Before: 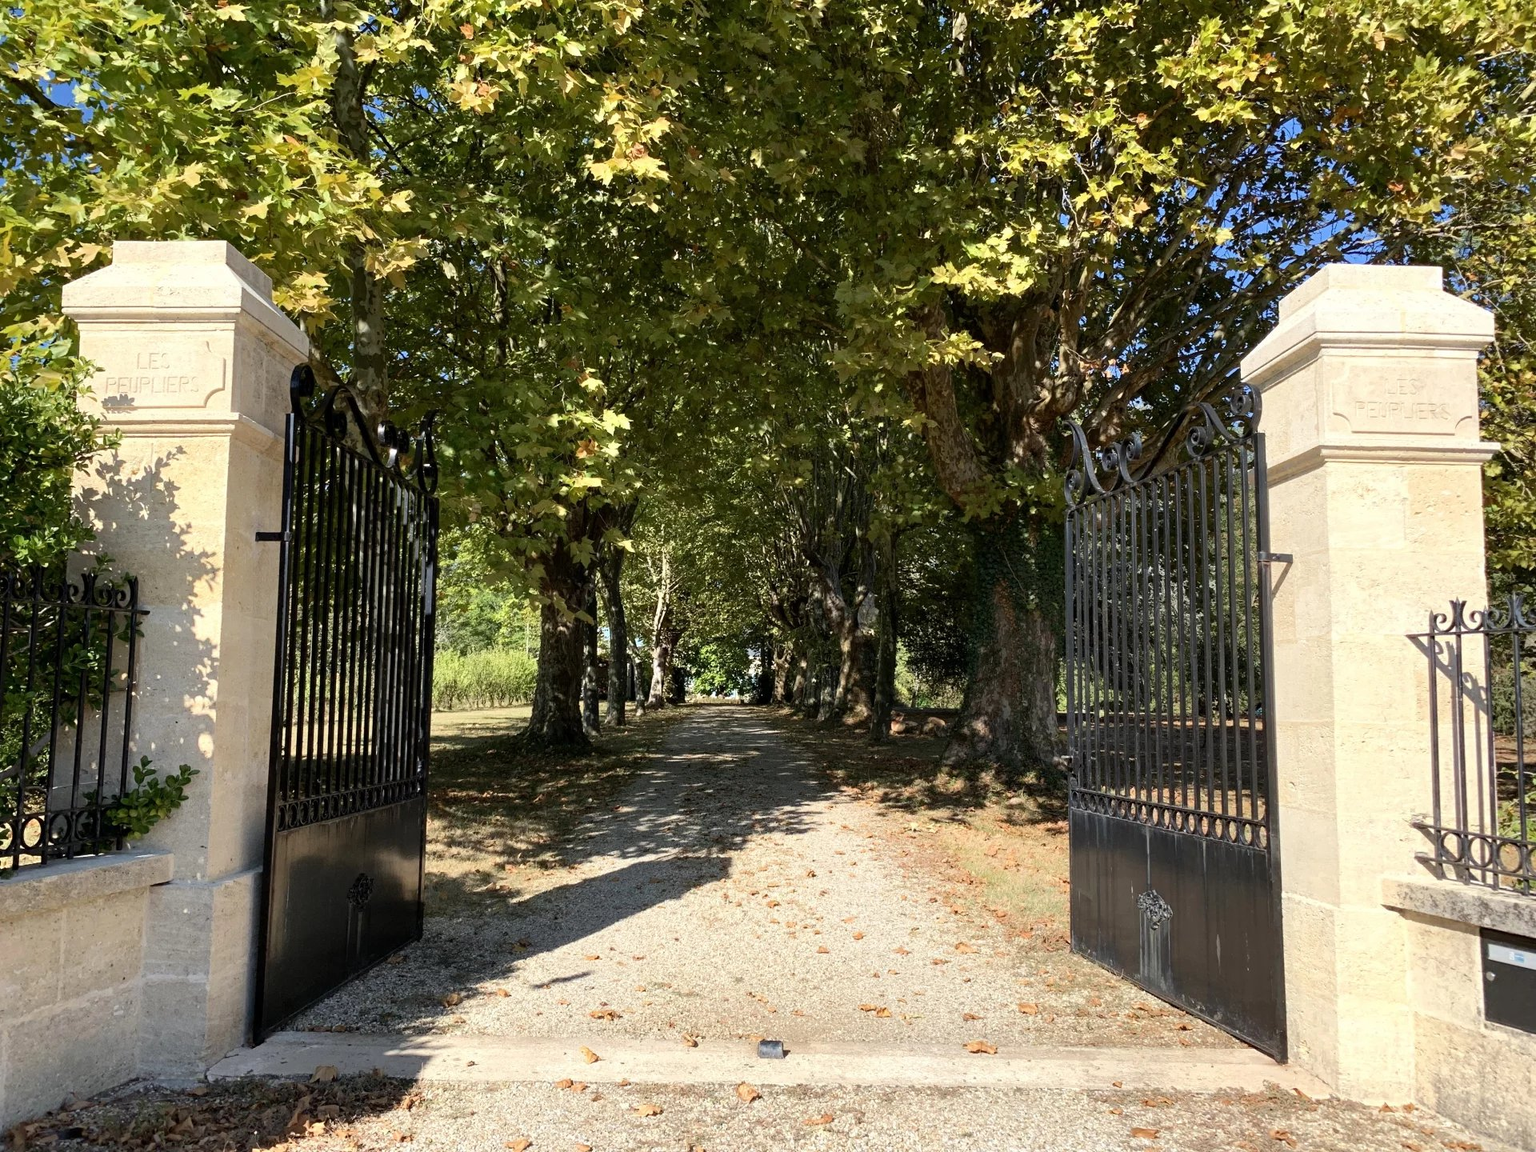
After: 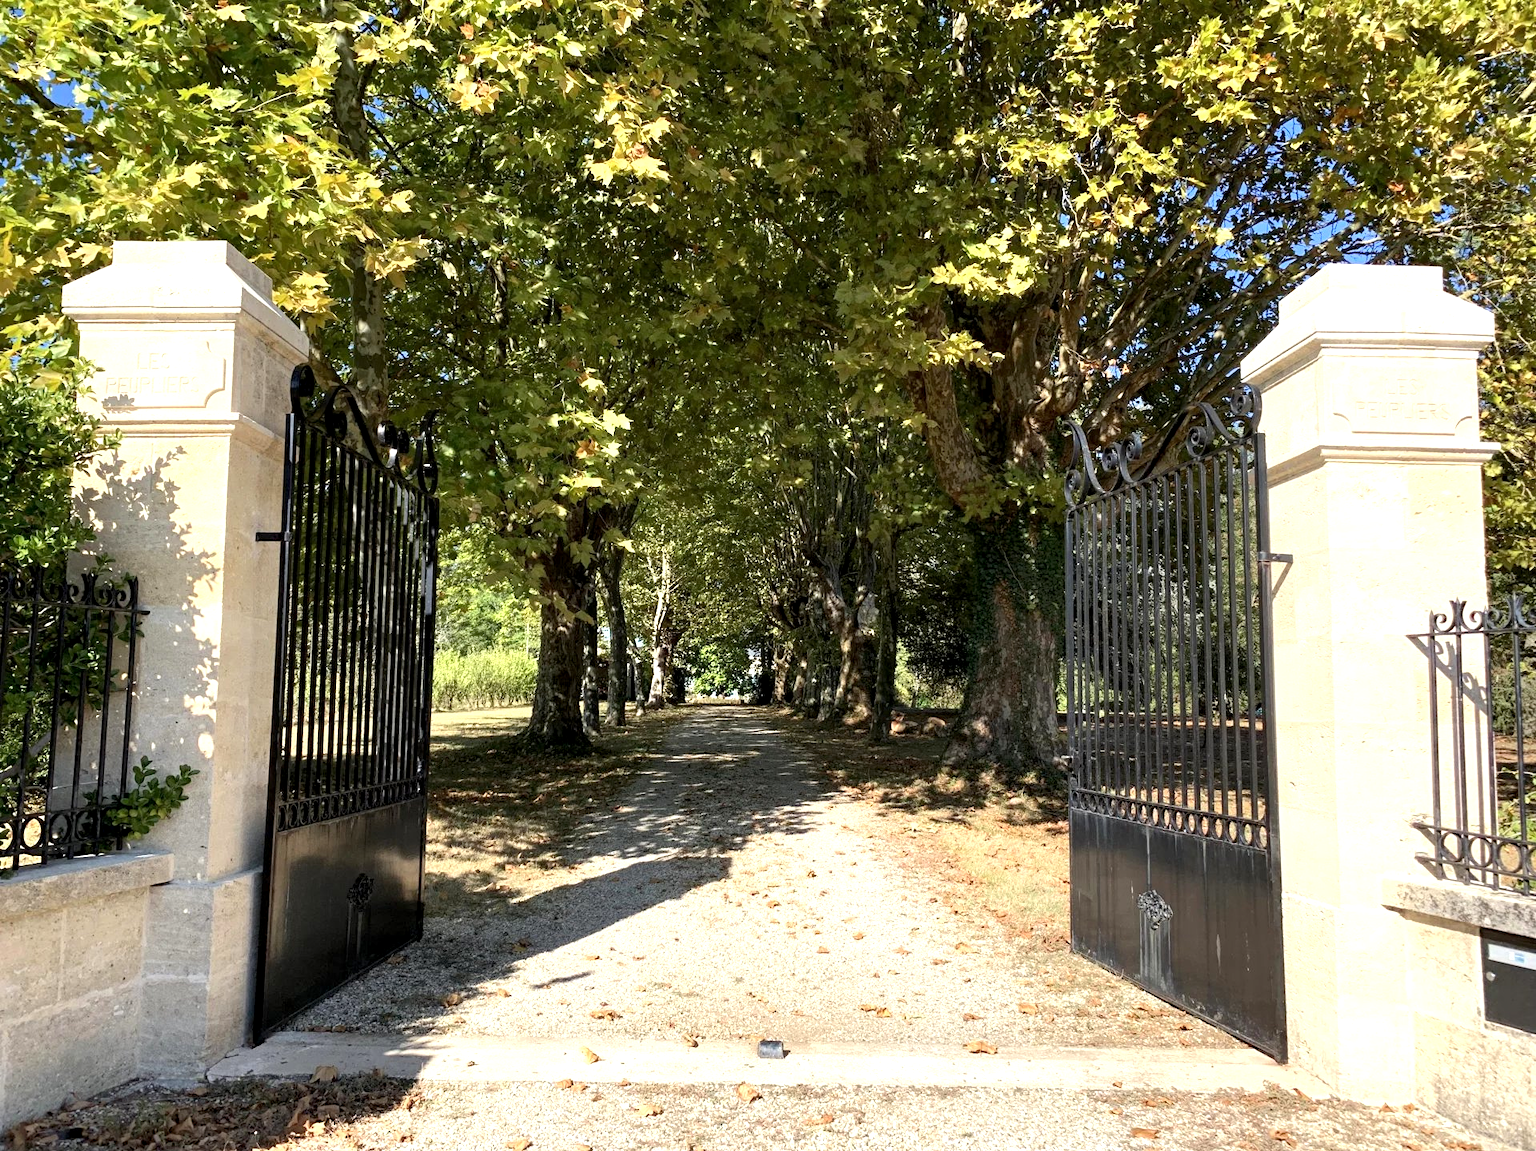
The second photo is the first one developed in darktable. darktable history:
exposure: black level correction 0.001, exposure 0.499 EV, compensate exposure bias true, compensate highlight preservation false
local contrast: highlights 100%, shadows 102%, detail 119%, midtone range 0.2
crop: bottom 0.061%
